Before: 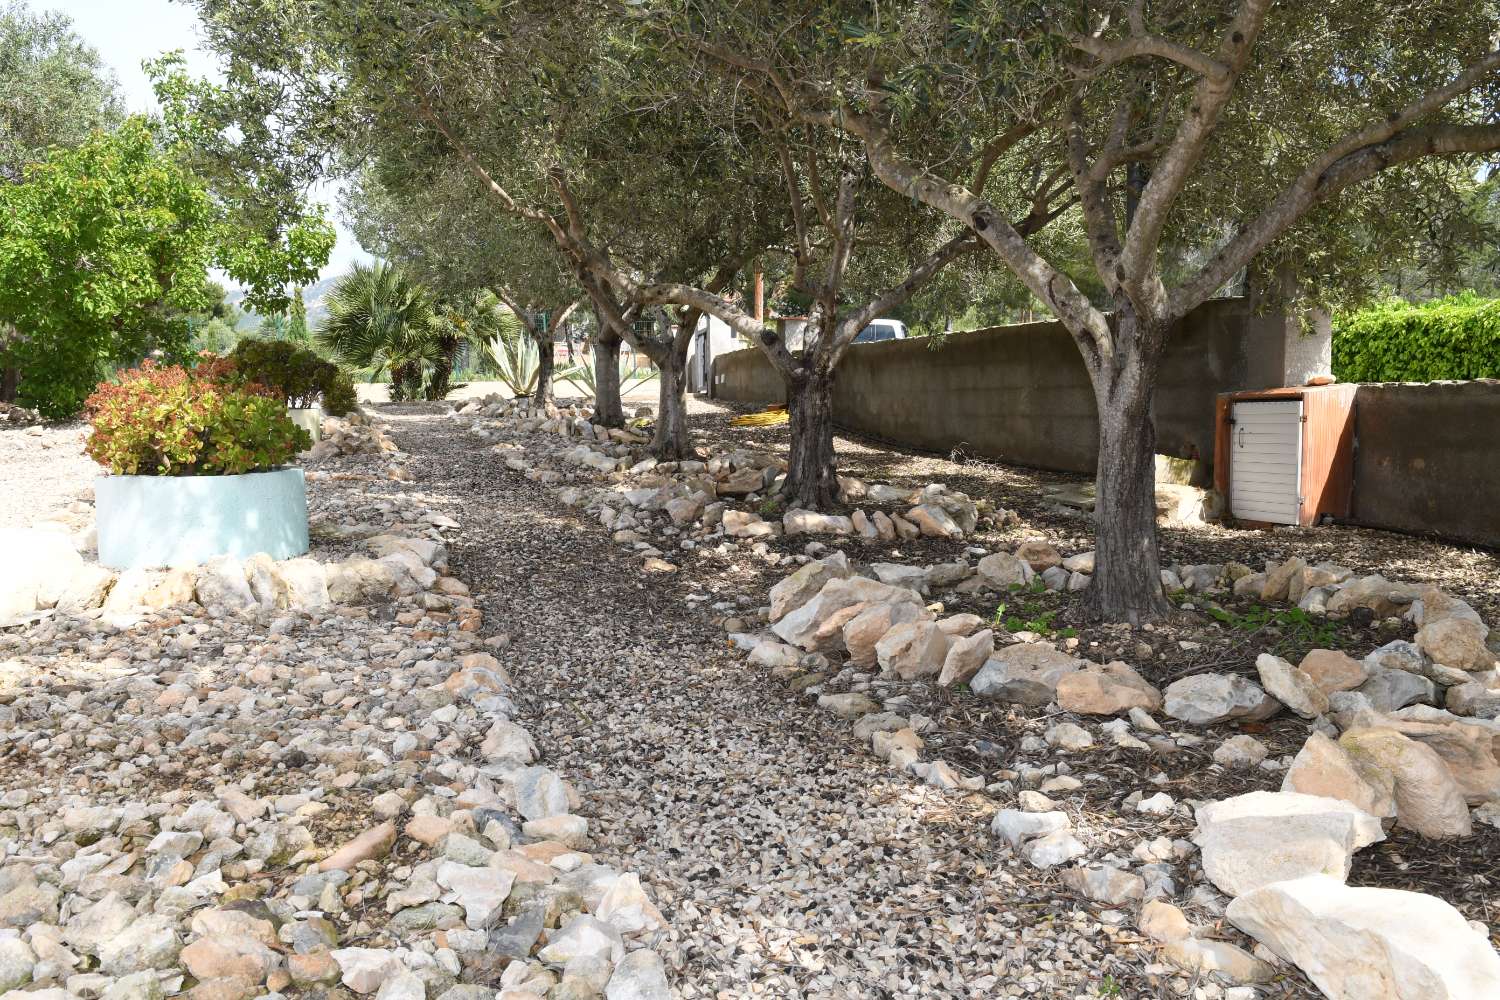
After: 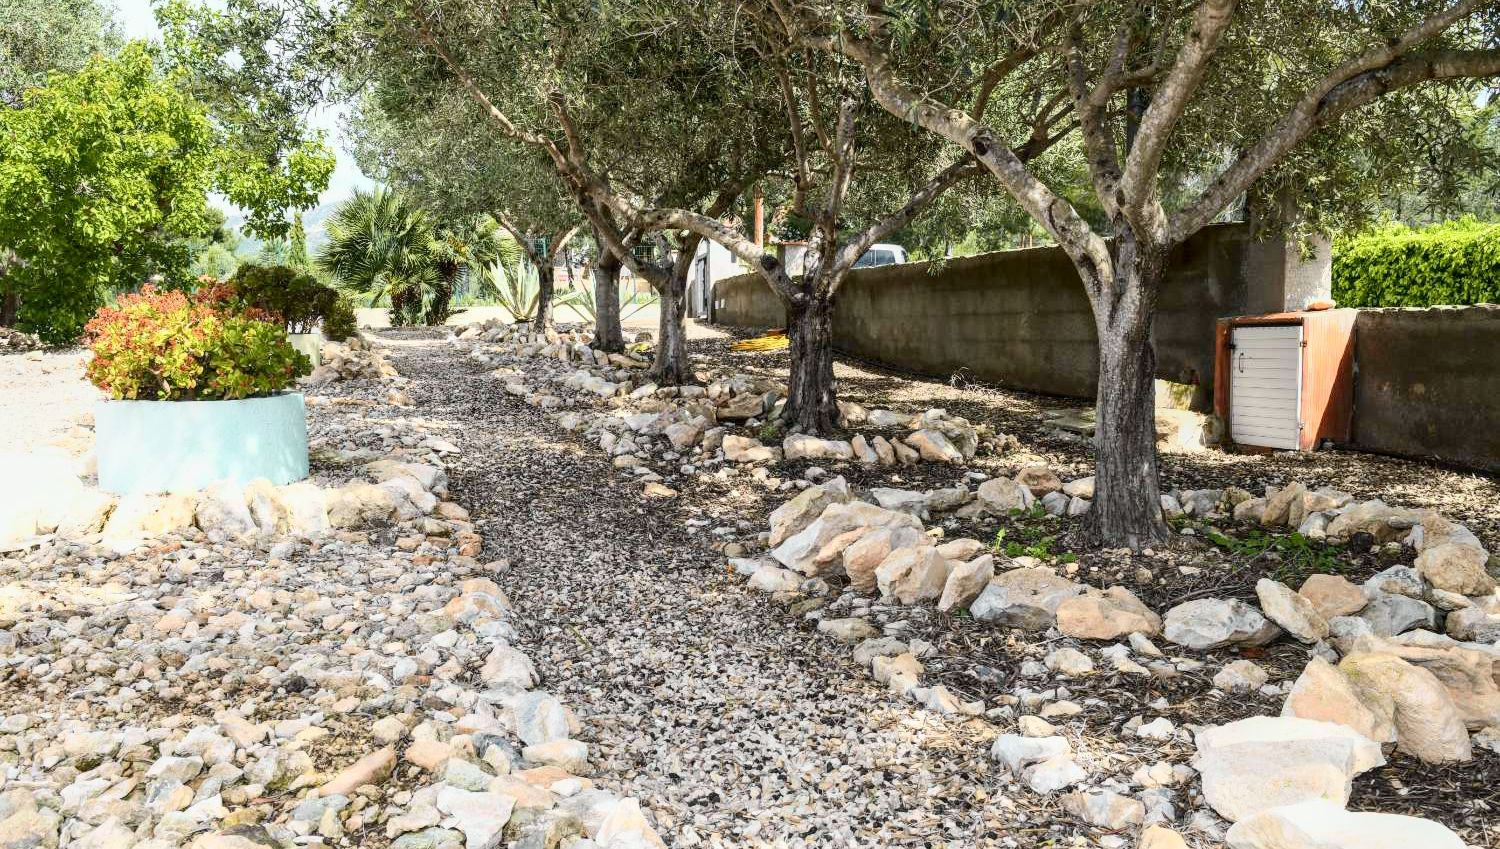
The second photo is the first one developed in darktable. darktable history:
crop: top 7.563%, bottom 7.478%
local contrast: on, module defaults
tone curve: curves: ch0 [(0, 0.012) (0.031, 0.02) (0.12, 0.083) (0.193, 0.171) (0.277, 0.279) (0.45, 0.52) (0.568, 0.676) (0.678, 0.777) (0.875, 0.92) (1, 0.965)]; ch1 [(0, 0) (0.243, 0.245) (0.402, 0.41) (0.493, 0.486) (0.508, 0.507) (0.531, 0.53) (0.551, 0.564) (0.646, 0.672) (0.694, 0.732) (1, 1)]; ch2 [(0, 0) (0.249, 0.216) (0.356, 0.343) (0.424, 0.442) (0.476, 0.482) (0.498, 0.502) (0.517, 0.517) (0.532, 0.545) (0.562, 0.575) (0.614, 0.644) (0.706, 0.748) (0.808, 0.809) (0.991, 0.968)], color space Lab, independent channels
